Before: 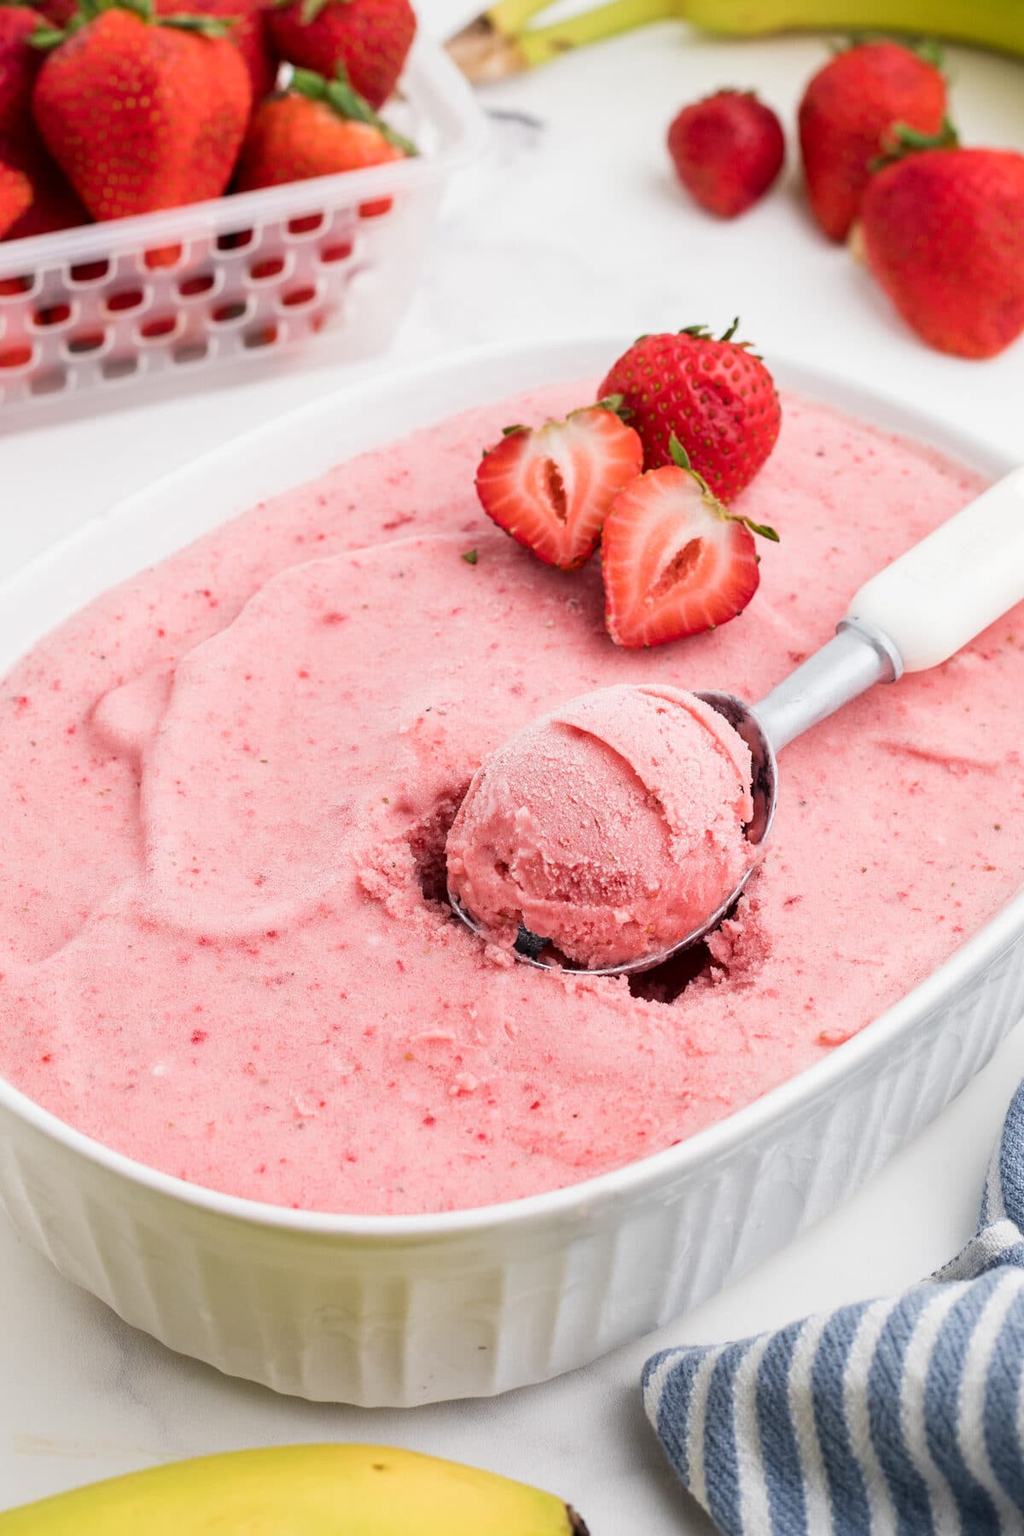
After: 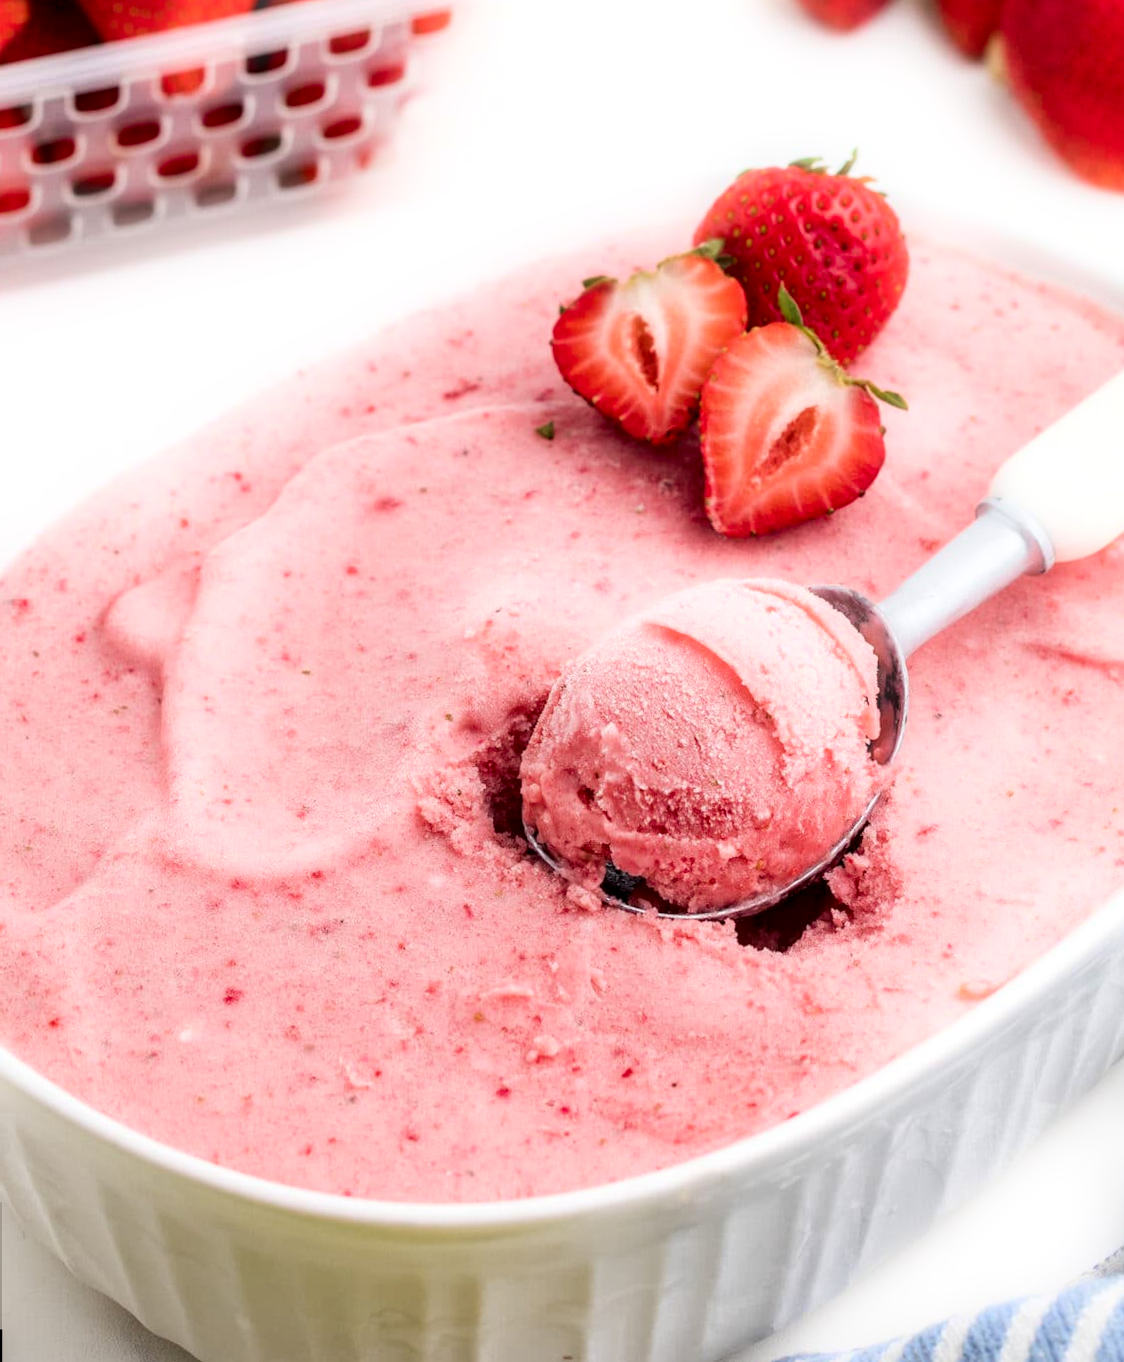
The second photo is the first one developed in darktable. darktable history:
color correction: highlights a* -0.137, highlights b* 0.137
tone equalizer: on, module defaults
bloom: size 5%, threshold 95%, strength 15%
rotate and perspective: rotation -0.45°, automatic cropping original format, crop left 0.008, crop right 0.992, crop top 0.012, crop bottom 0.988
local contrast: highlights 25%, shadows 75%, midtone range 0.75
color zones: curves: ch1 [(0.25, 0.5) (0.747, 0.71)]
crop and rotate: angle 0.03°, top 11.643%, right 5.651%, bottom 11.189%
